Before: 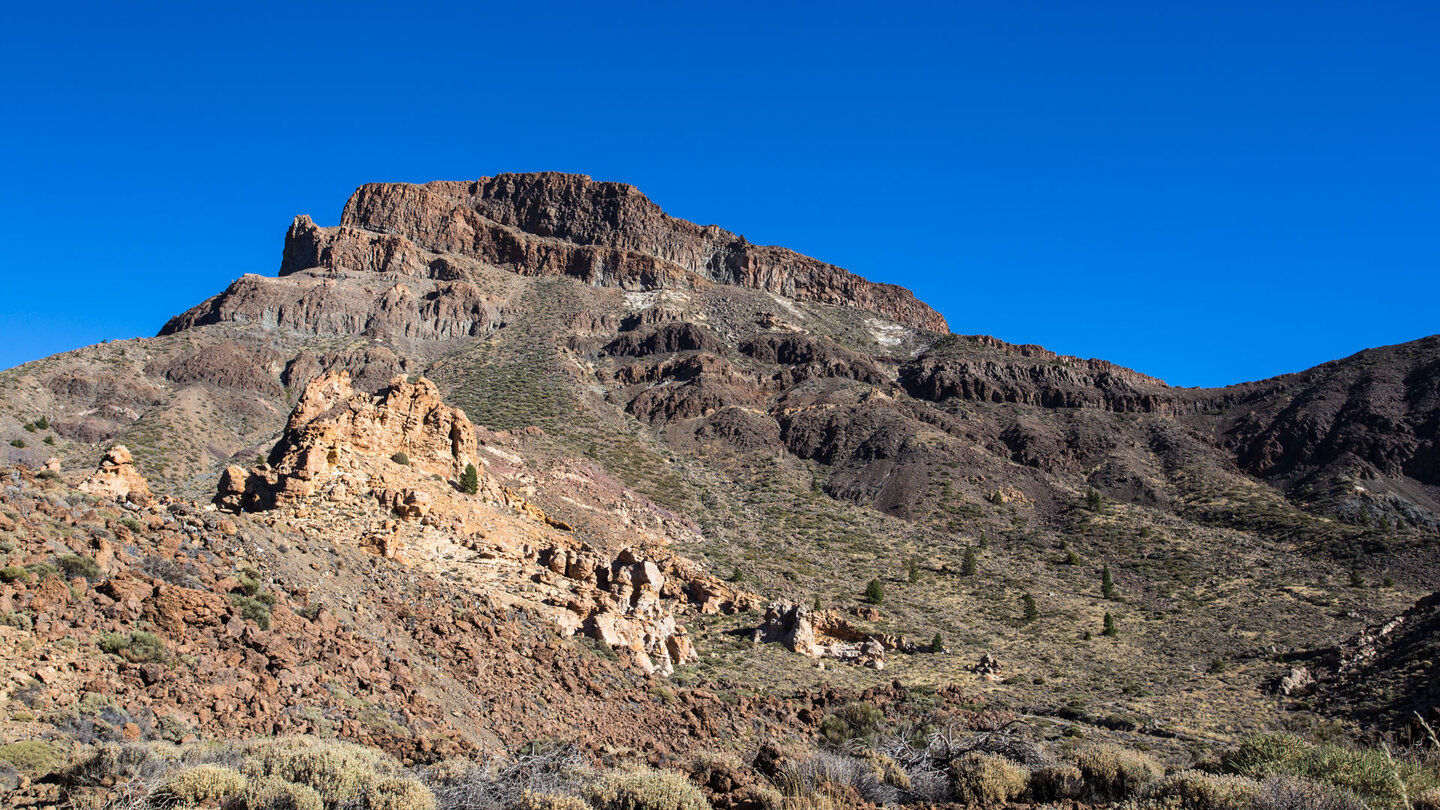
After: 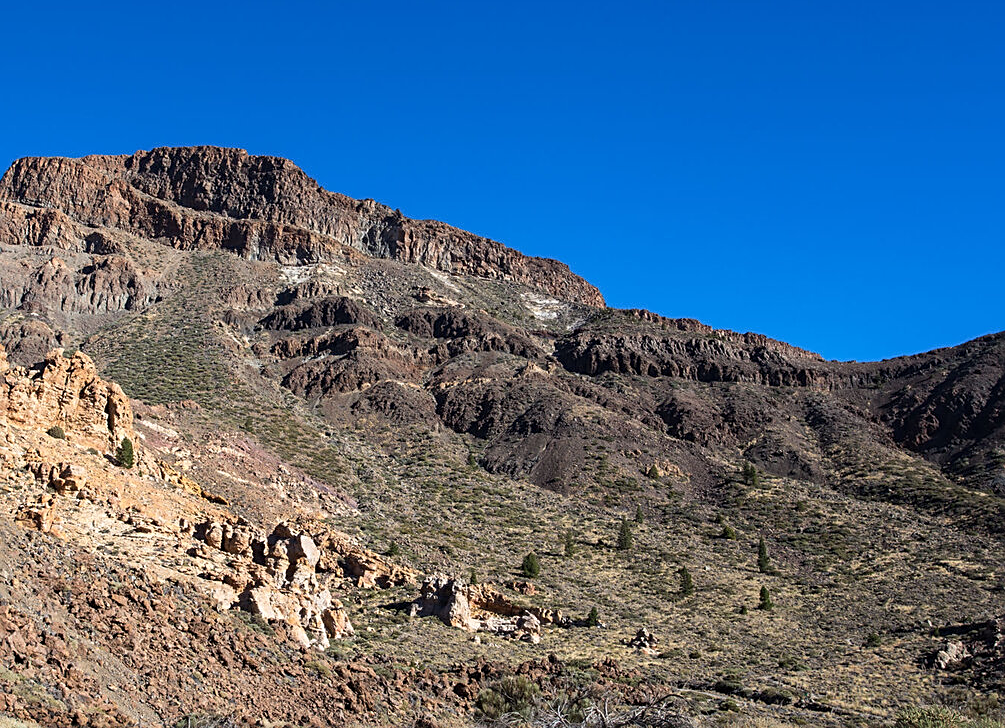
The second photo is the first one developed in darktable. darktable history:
sharpen: on, module defaults
crop and rotate: left 23.896%, top 3.317%, right 6.278%, bottom 6.708%
